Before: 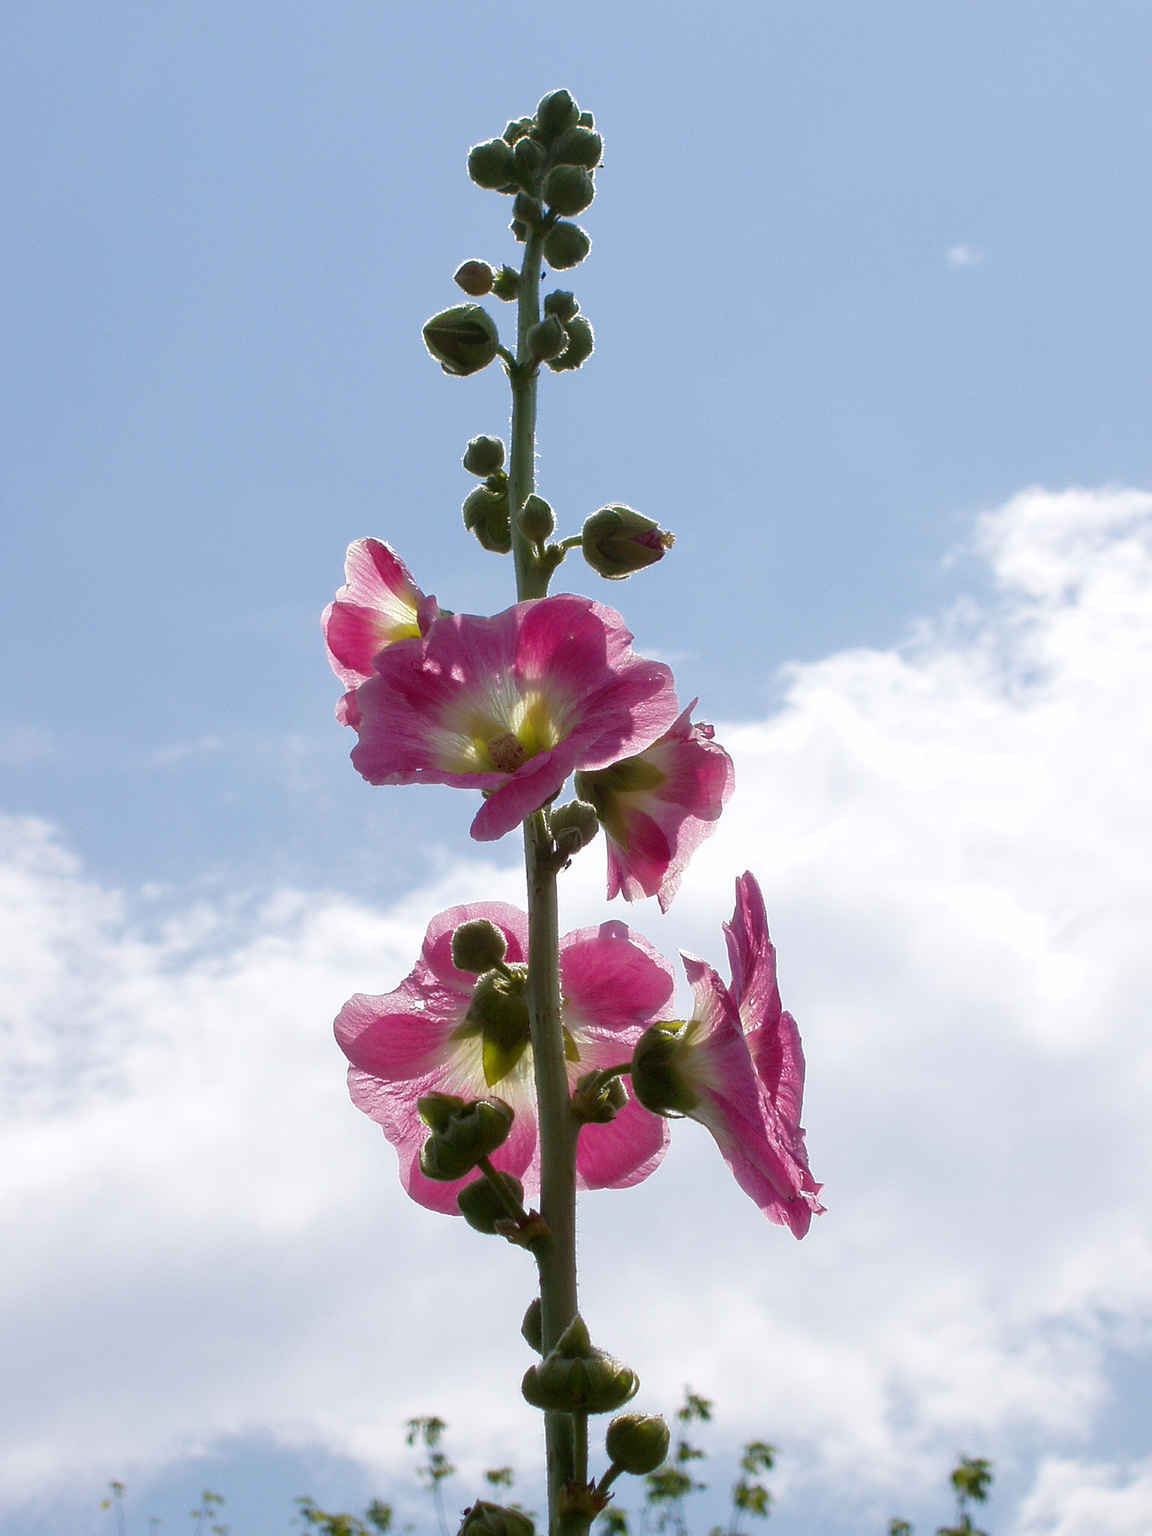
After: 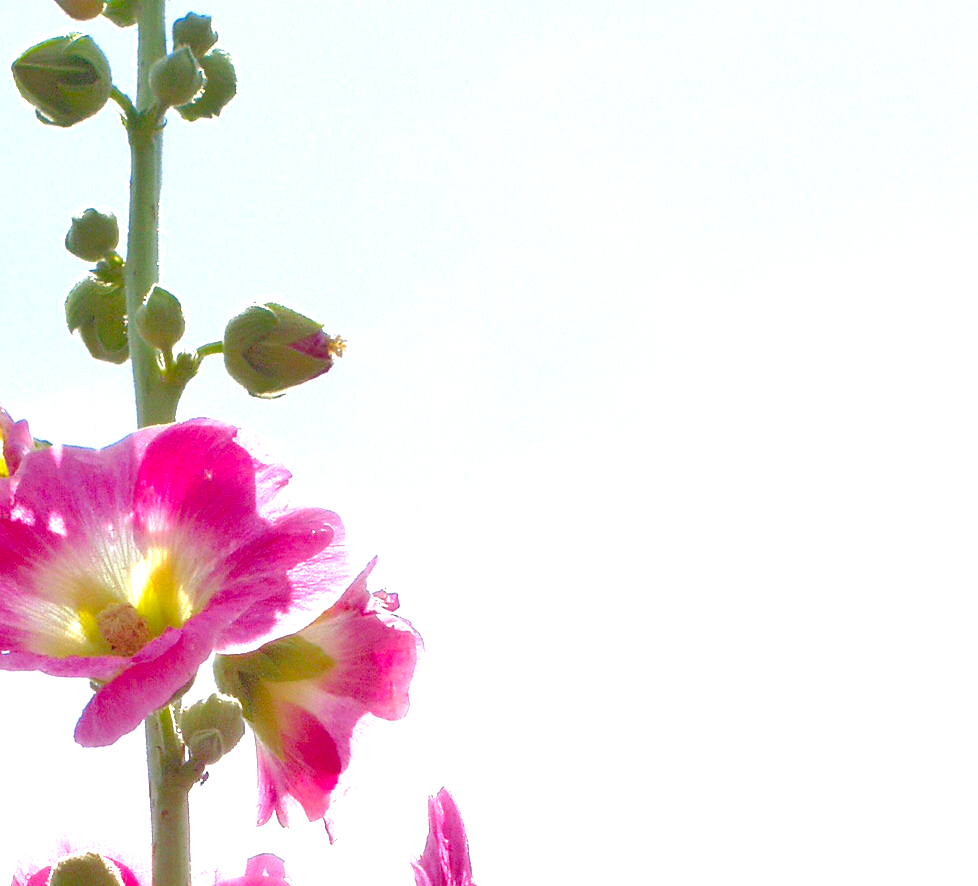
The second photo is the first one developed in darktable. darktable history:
tone equalizer: -7 EV 0.15 EV, -6 EV 0.6 EV, -5 EV 1.15 EV, -4 EV 1.33 EV, -3 EV 1.15 EV, -2 EV 0.6 EV, -1 EV 0.15 EV, mask exposure compensation -0.5 EV
color balance rgb: linear chroma grading › global chroma 10%, perceptual saturation grading › global saturation 5%, perceptual brilliance grading › global brilliance 4%, global vibrance 7%, saturation formula JzAzBz (2021)
crop: left 36.005%, top 18.293%, right 0.31%, bottom 38.444%
exposure: black level correction 0, exposure 1.45 EV, compensate exposure bias true, compensate highlight preservation false
rgb curve: curves: ch0 [(0, 0) (0.093, 0.159) (0.241, 0.265) (0.414, 0.42) (1, 1)], compensate middle gray true, preserve colors basic power
